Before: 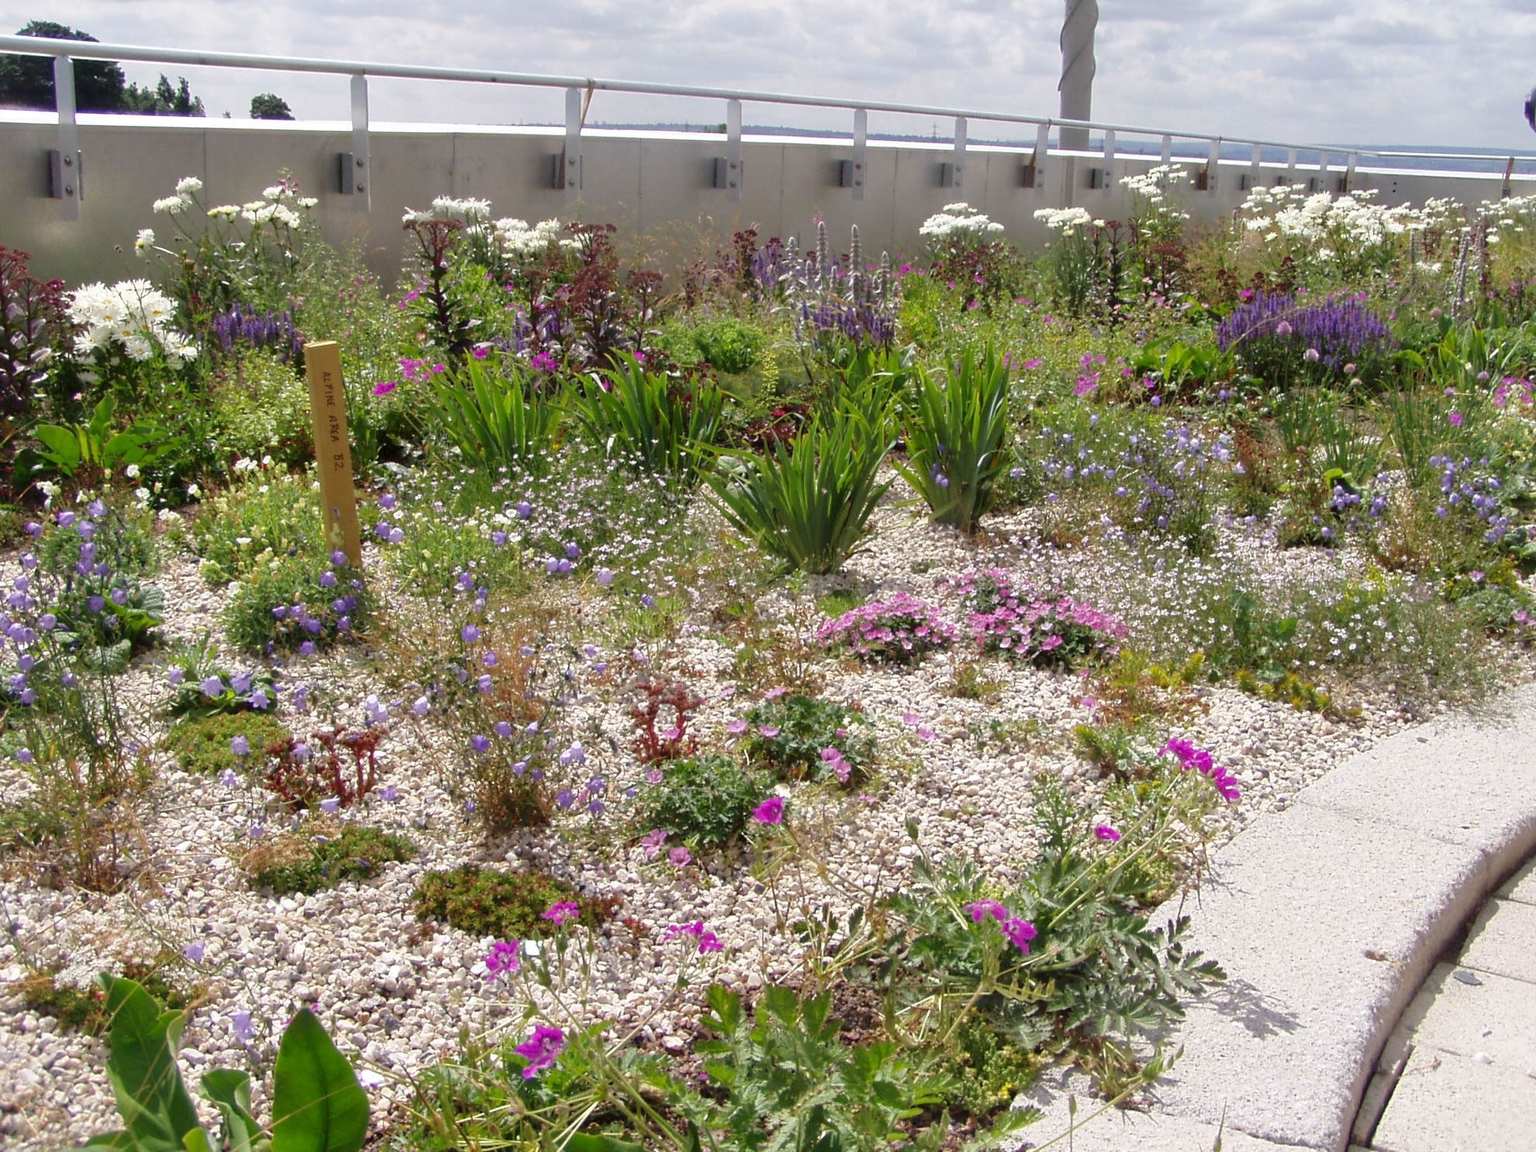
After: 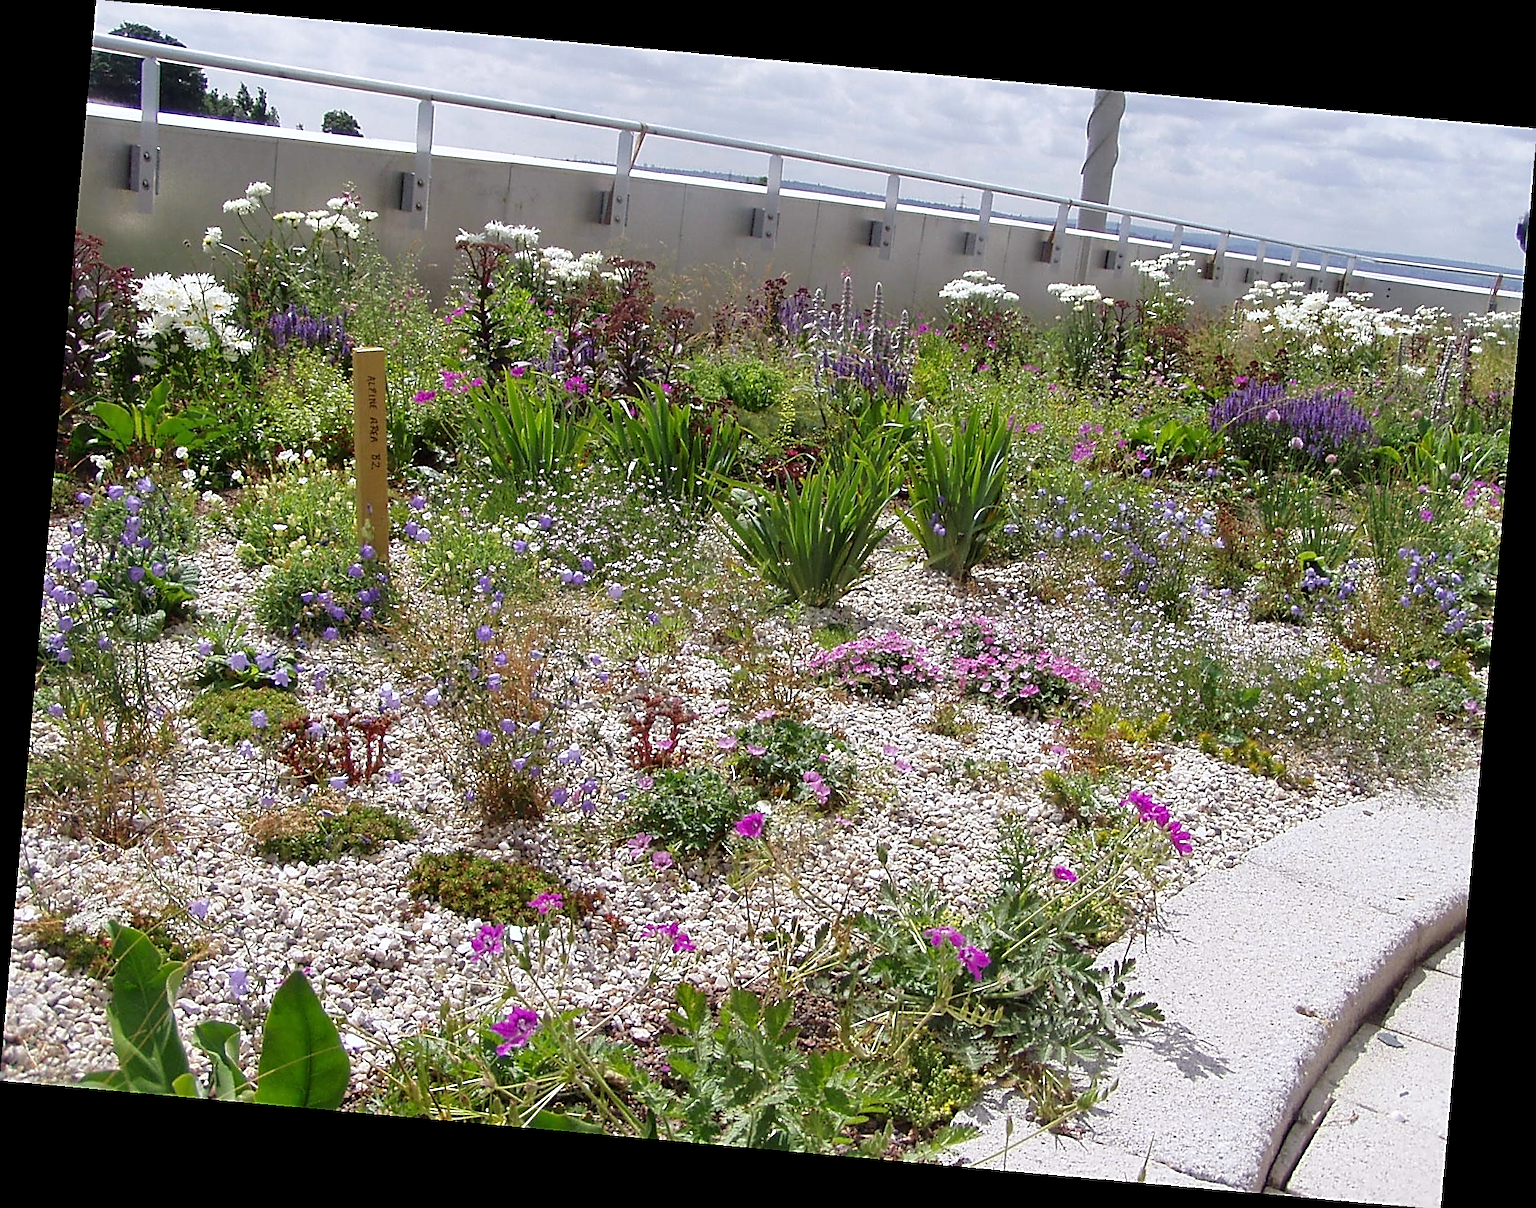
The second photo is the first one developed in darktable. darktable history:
sharpen: radius 1.685, amount 1.294
white balance: red 0.98, blue 1.034
rotate and perspective: rotation 5.12°, automatic cropping off
